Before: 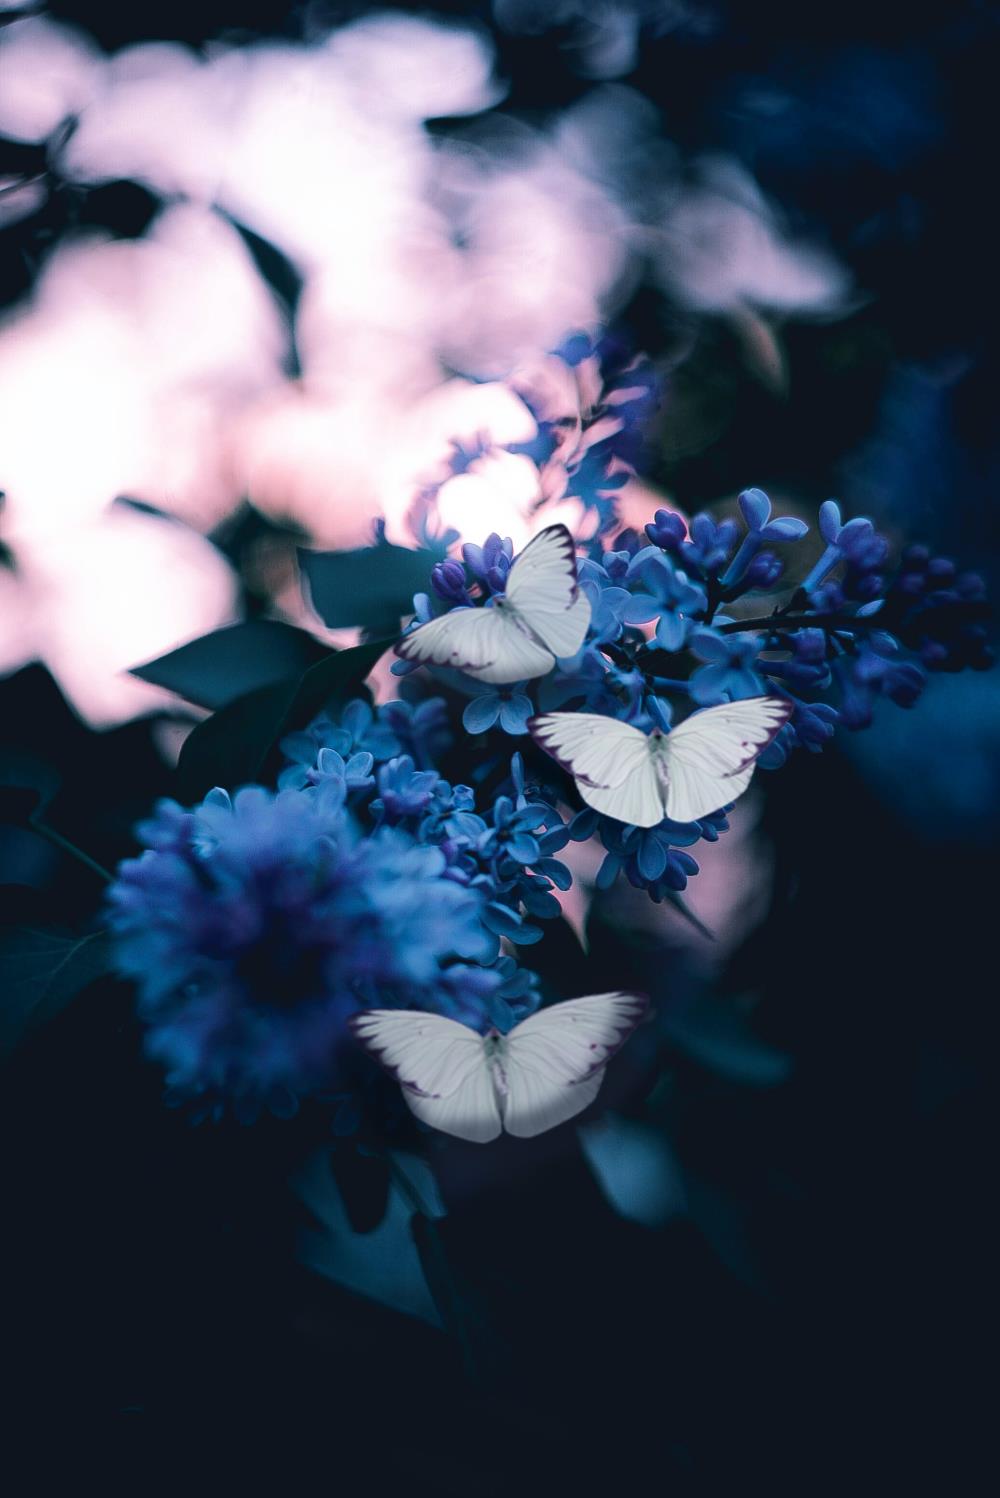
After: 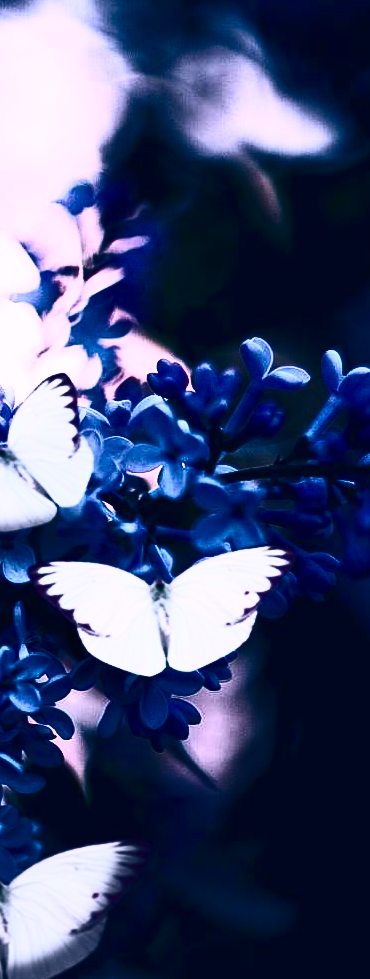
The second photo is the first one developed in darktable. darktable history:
tone equalizer: on, module defaults
crop and rotate: left 49.812%, top 10.084%, right 13.104%, bottom 24.539%
contrast brightness saturation: contrast 0.916, brightness 0.198
color balance rgb: highlights gain › chroma 1.449%, highlights gain › hue 309.1°, perceptual saturation grading › global saturation 20%, perceptual saturation grading › highlights -50.145%, perceptual saturation grading › shadows 30.944%, global vibrance 9.169%
color calibration: illuminant custom, x 0.363, y 0.385, temperature 4522.12 K
